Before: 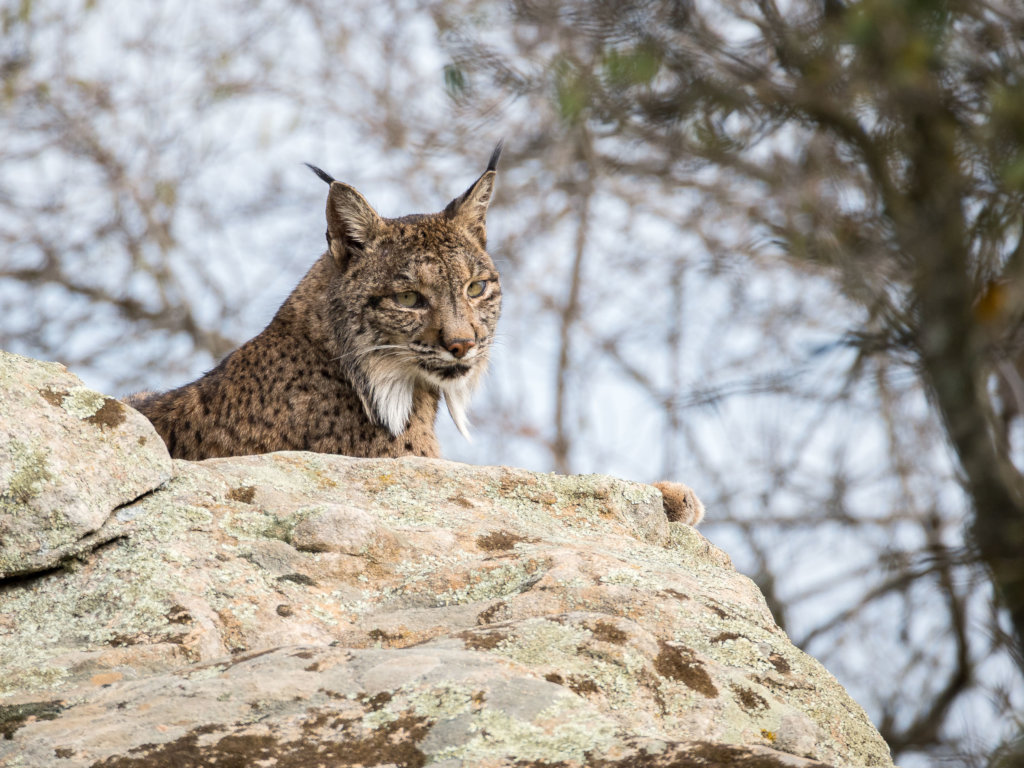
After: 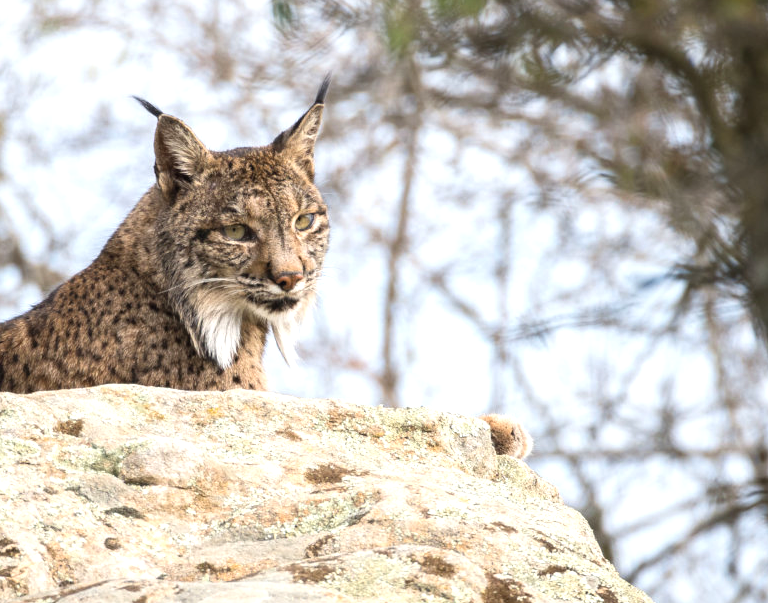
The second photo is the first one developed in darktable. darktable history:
exposure: black level correction -0.002, exposure 0.531 EV, compensate highlight preservation false
crop: left 16.811%, top 8.793%, right 8.166%, bottom 12.667%
